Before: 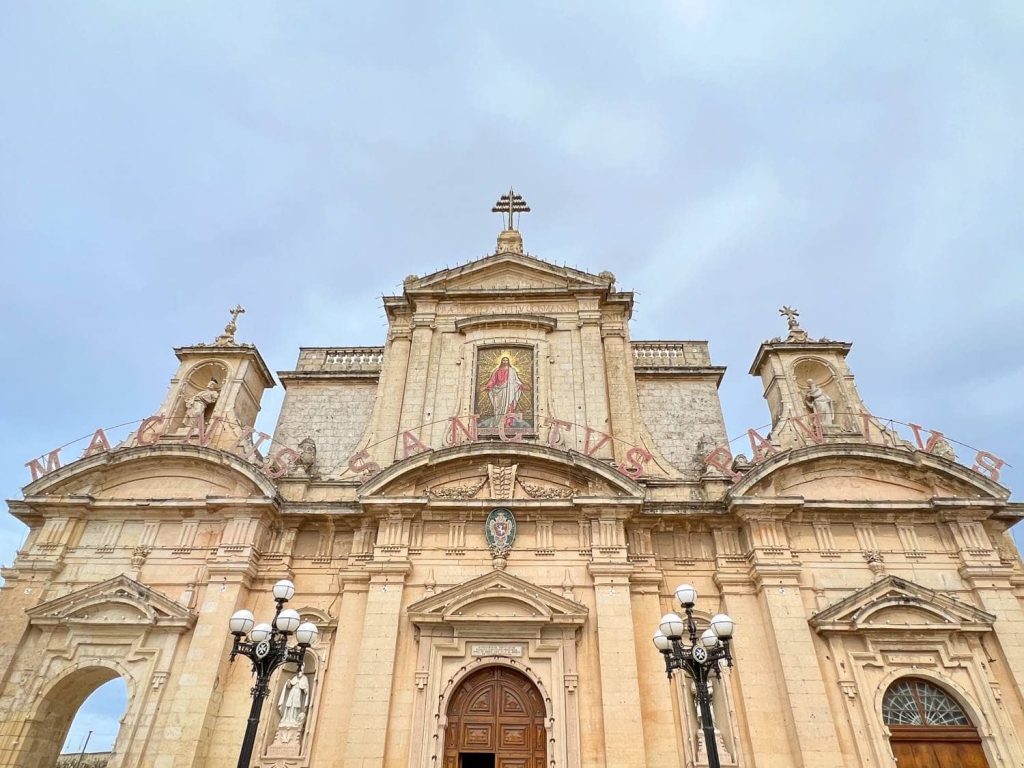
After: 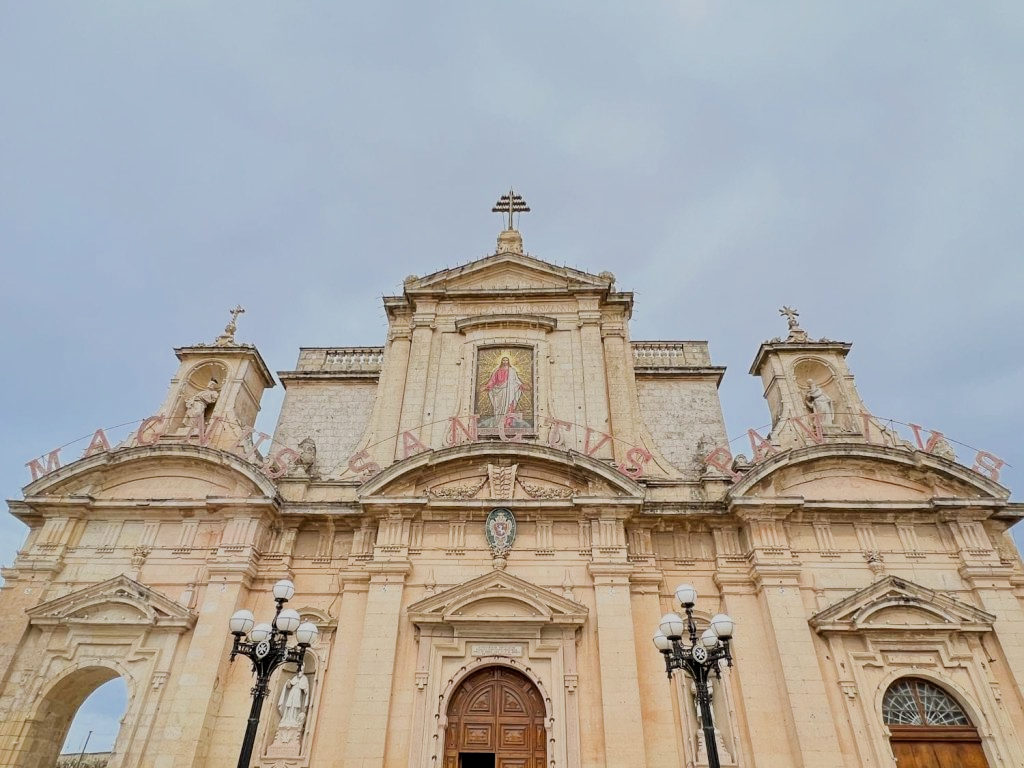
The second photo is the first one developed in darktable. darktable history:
filmic rgb: black relative exposure -8.49 EV, white relative exposure 5.54 EV, threshold 2.94 EV, hardness 3.38, contrast 1.022, enable highlight reconstruction true
